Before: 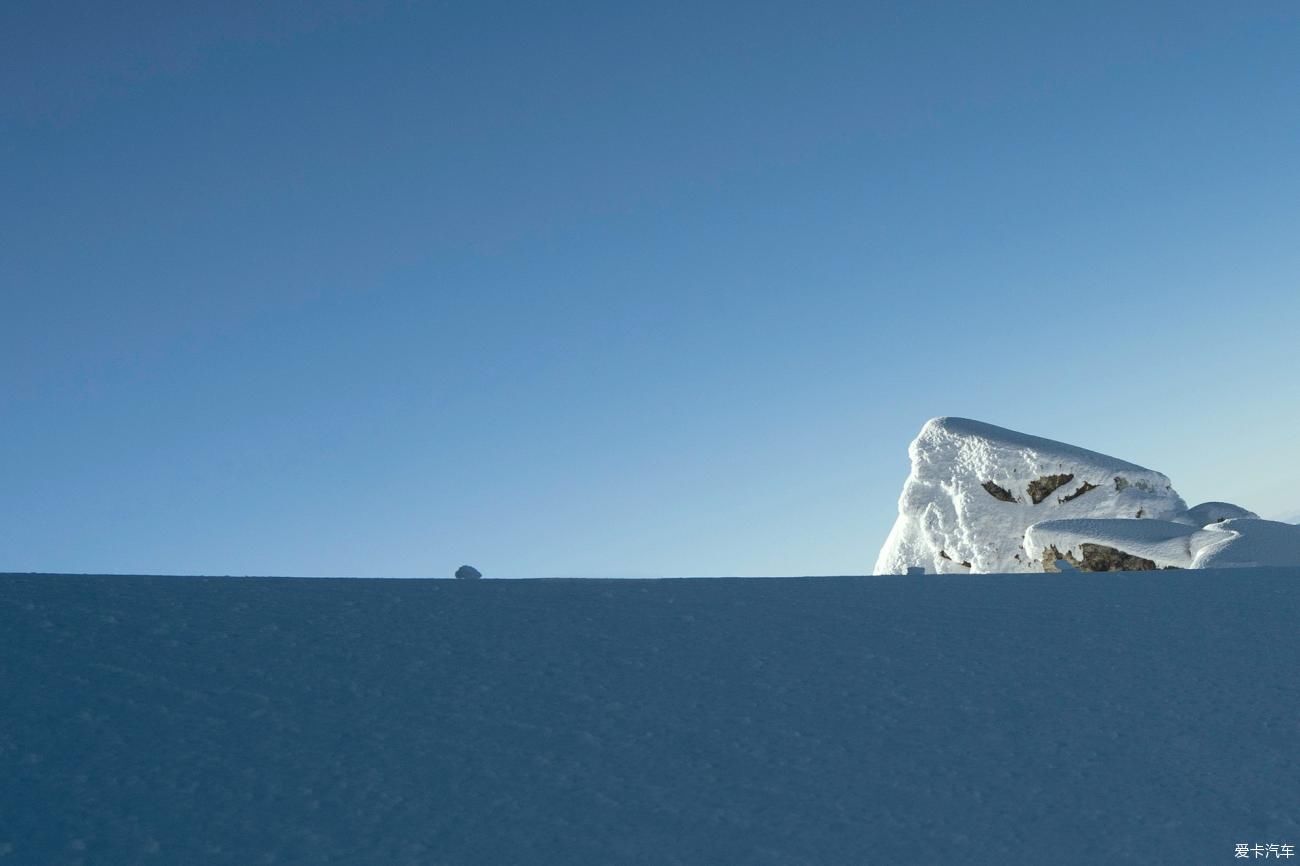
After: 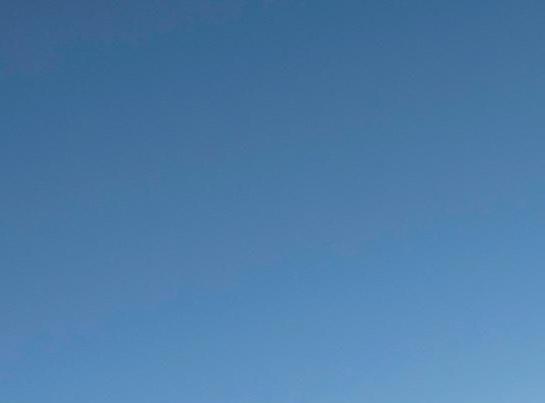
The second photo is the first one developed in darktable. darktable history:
crop and rotate: left 11.045%, top 0.1%, right 46.959%, bottom 53.269%
exposure: exposure 0.028 EV, compensate highlight preservation false
